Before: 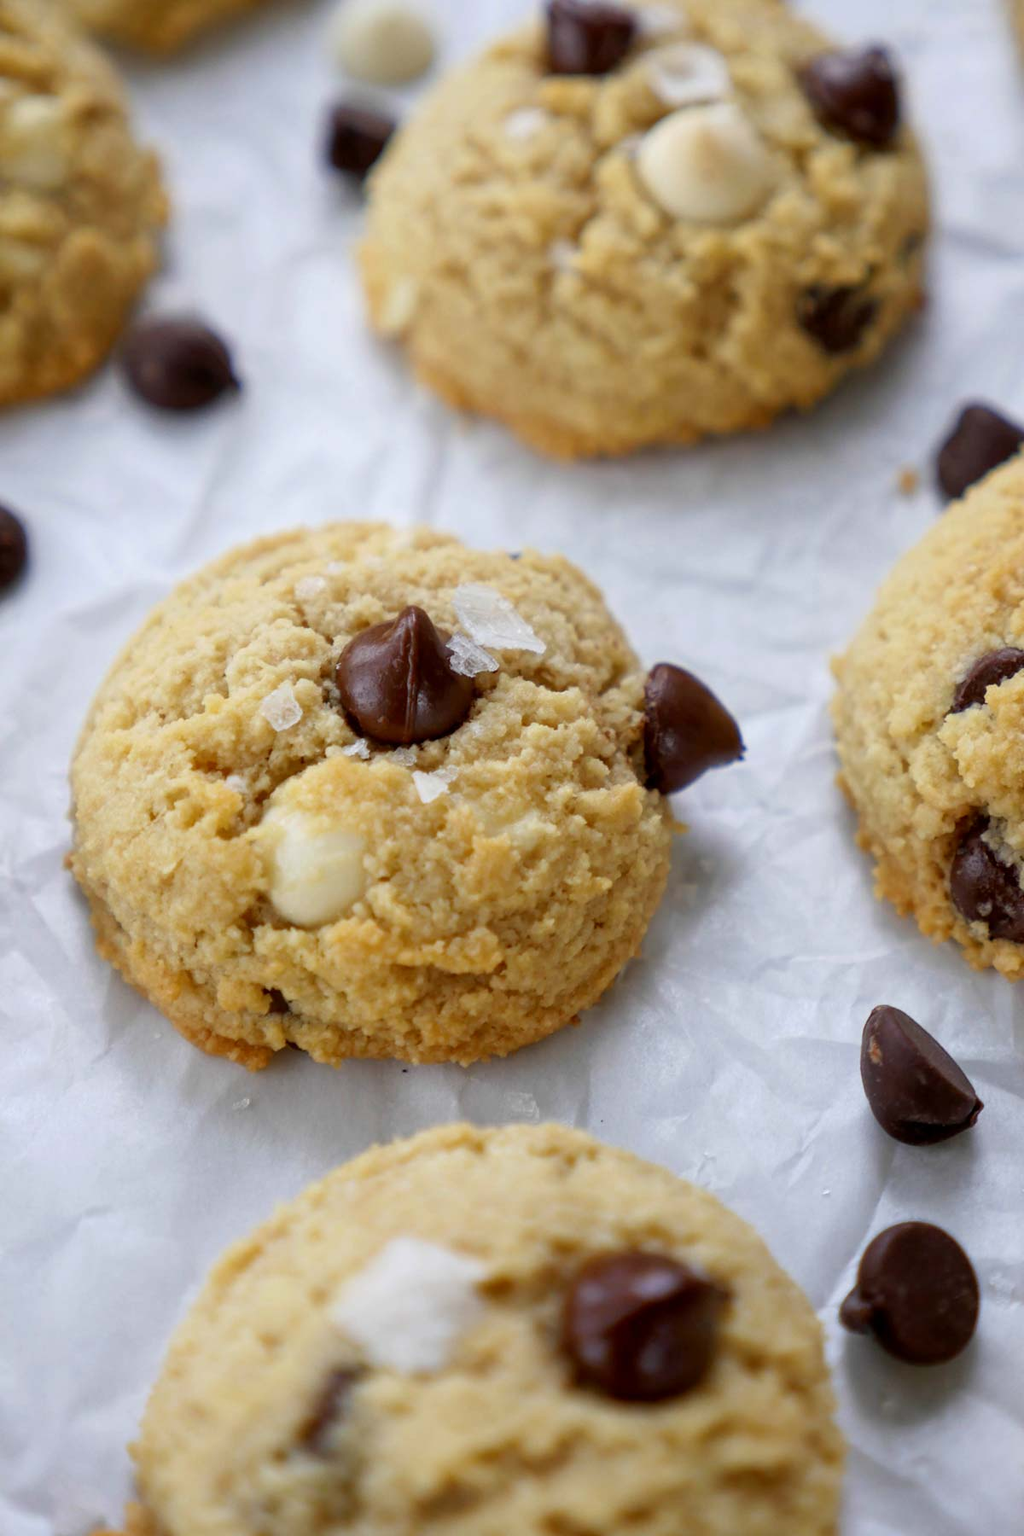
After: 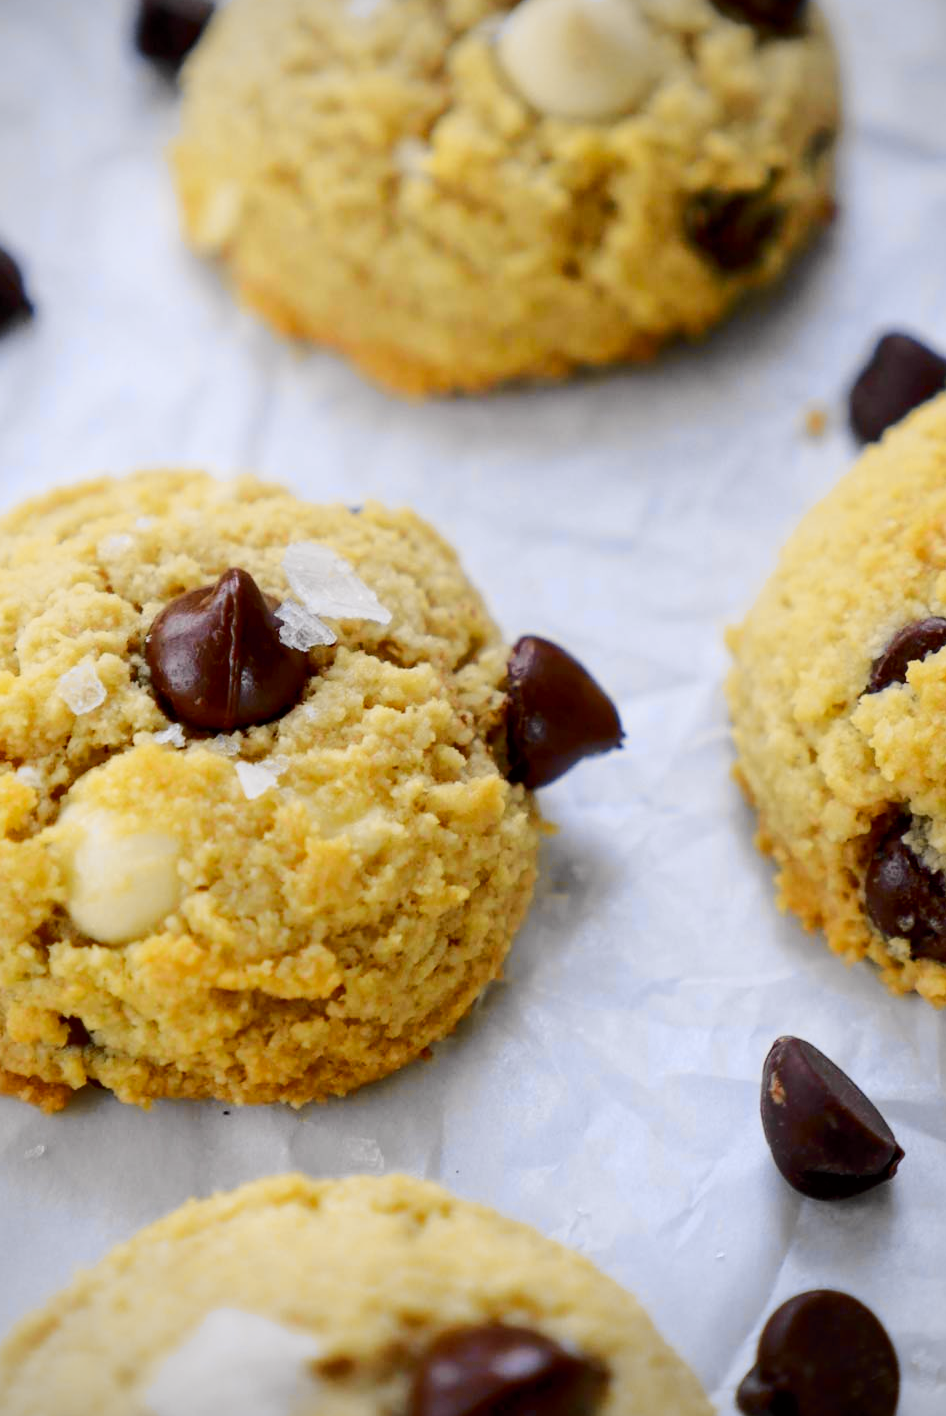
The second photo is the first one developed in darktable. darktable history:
crop and rotate: left 20.74%, top 7.912%, right 0.375%, bottom 13.378%
vignetting: fall-off radius 60.92%
tone curve: curves: ch0 [(0.017, 0) (0.107, 0.071) (0.295, 0.264) (0.447, 0.507) (0.54, 0.618) (0.733, 0.791) (0.879, 0.898) (1, 0.97)]; ch1 [(0, 0) (0.393, 0.415) (0.447, 0.448) (0.485, 0.497) (0.523, 0.515) (0.544, 0.55) (0.59, 0.609) (0.686, 0.686) (1, 1)]; ch2 [(0, 0) (0.369, 0.388) (0.449, 0.431) (0.499, 0.5) (0.521, 0.505) (0.53, 0.538) (0.579, 0.601) (0.669, 0.733) (1, 1)], color space Lab, independent channels, preserve colors none
